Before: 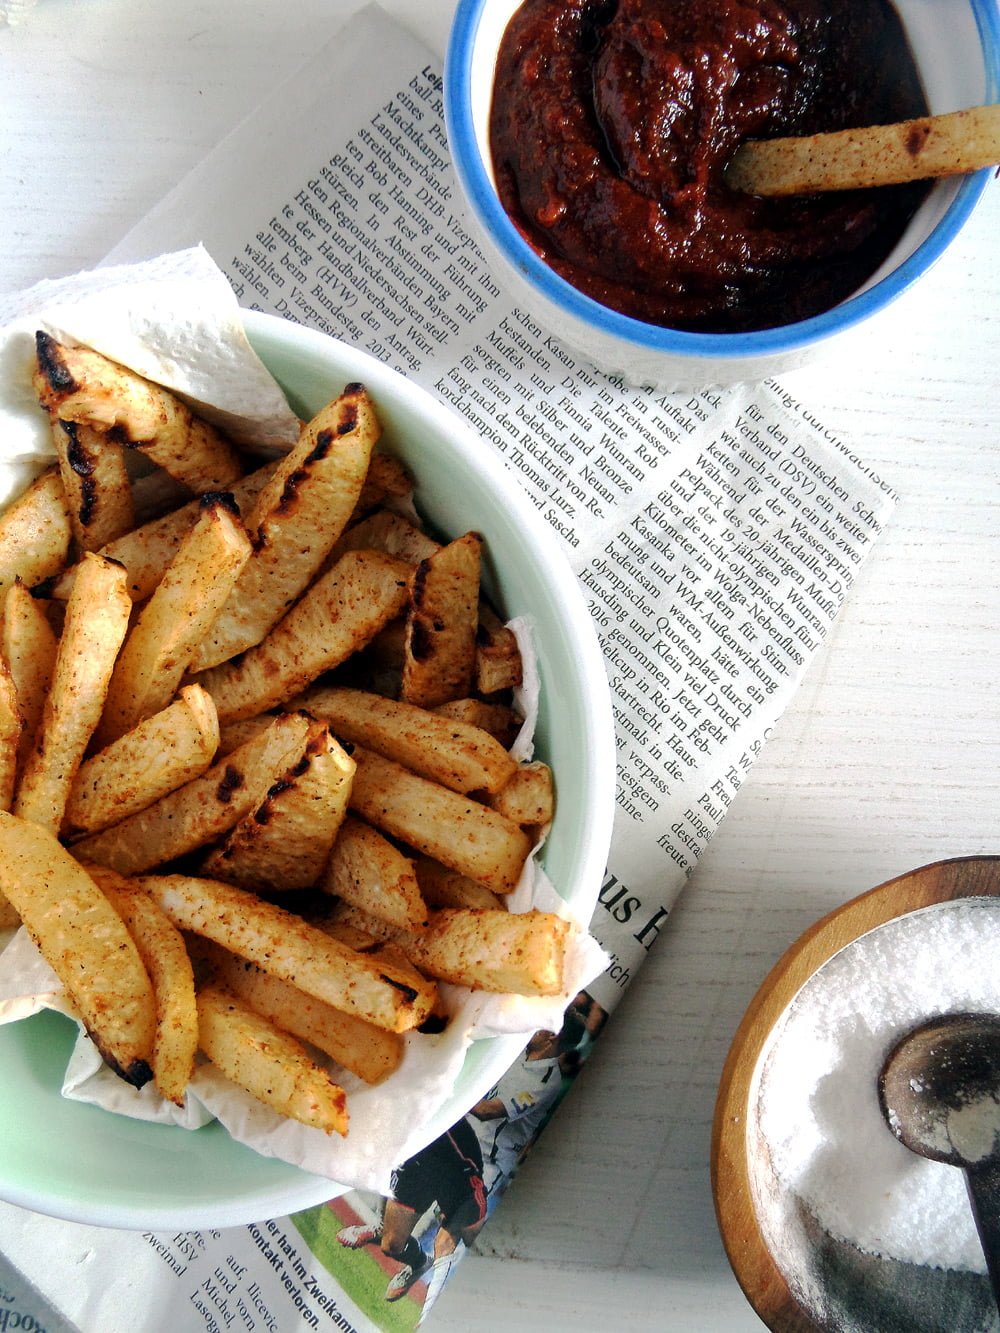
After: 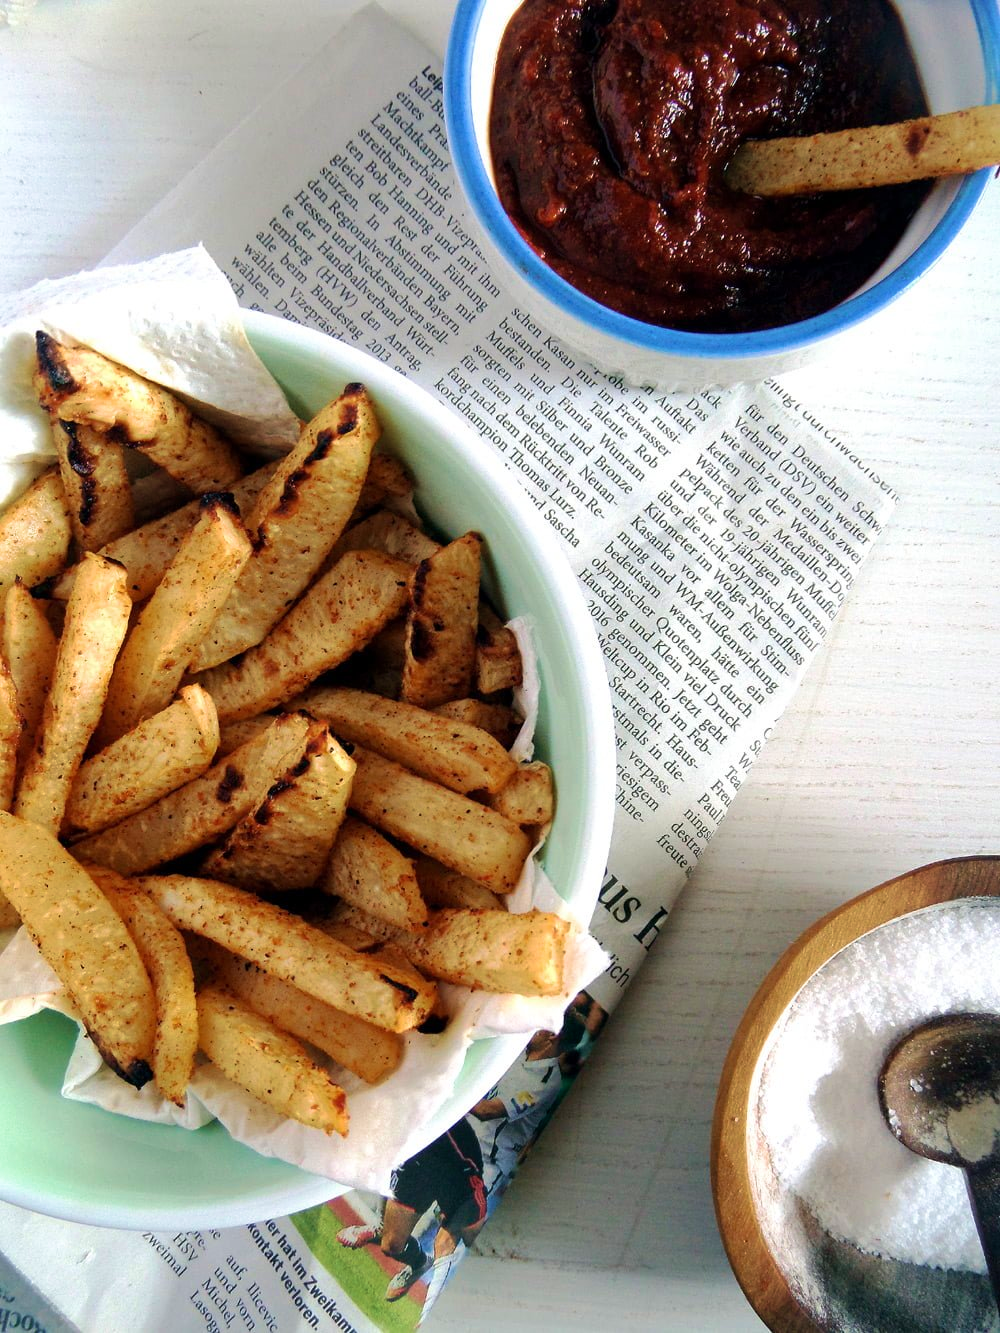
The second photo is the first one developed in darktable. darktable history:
velvia: strength 45.12%
